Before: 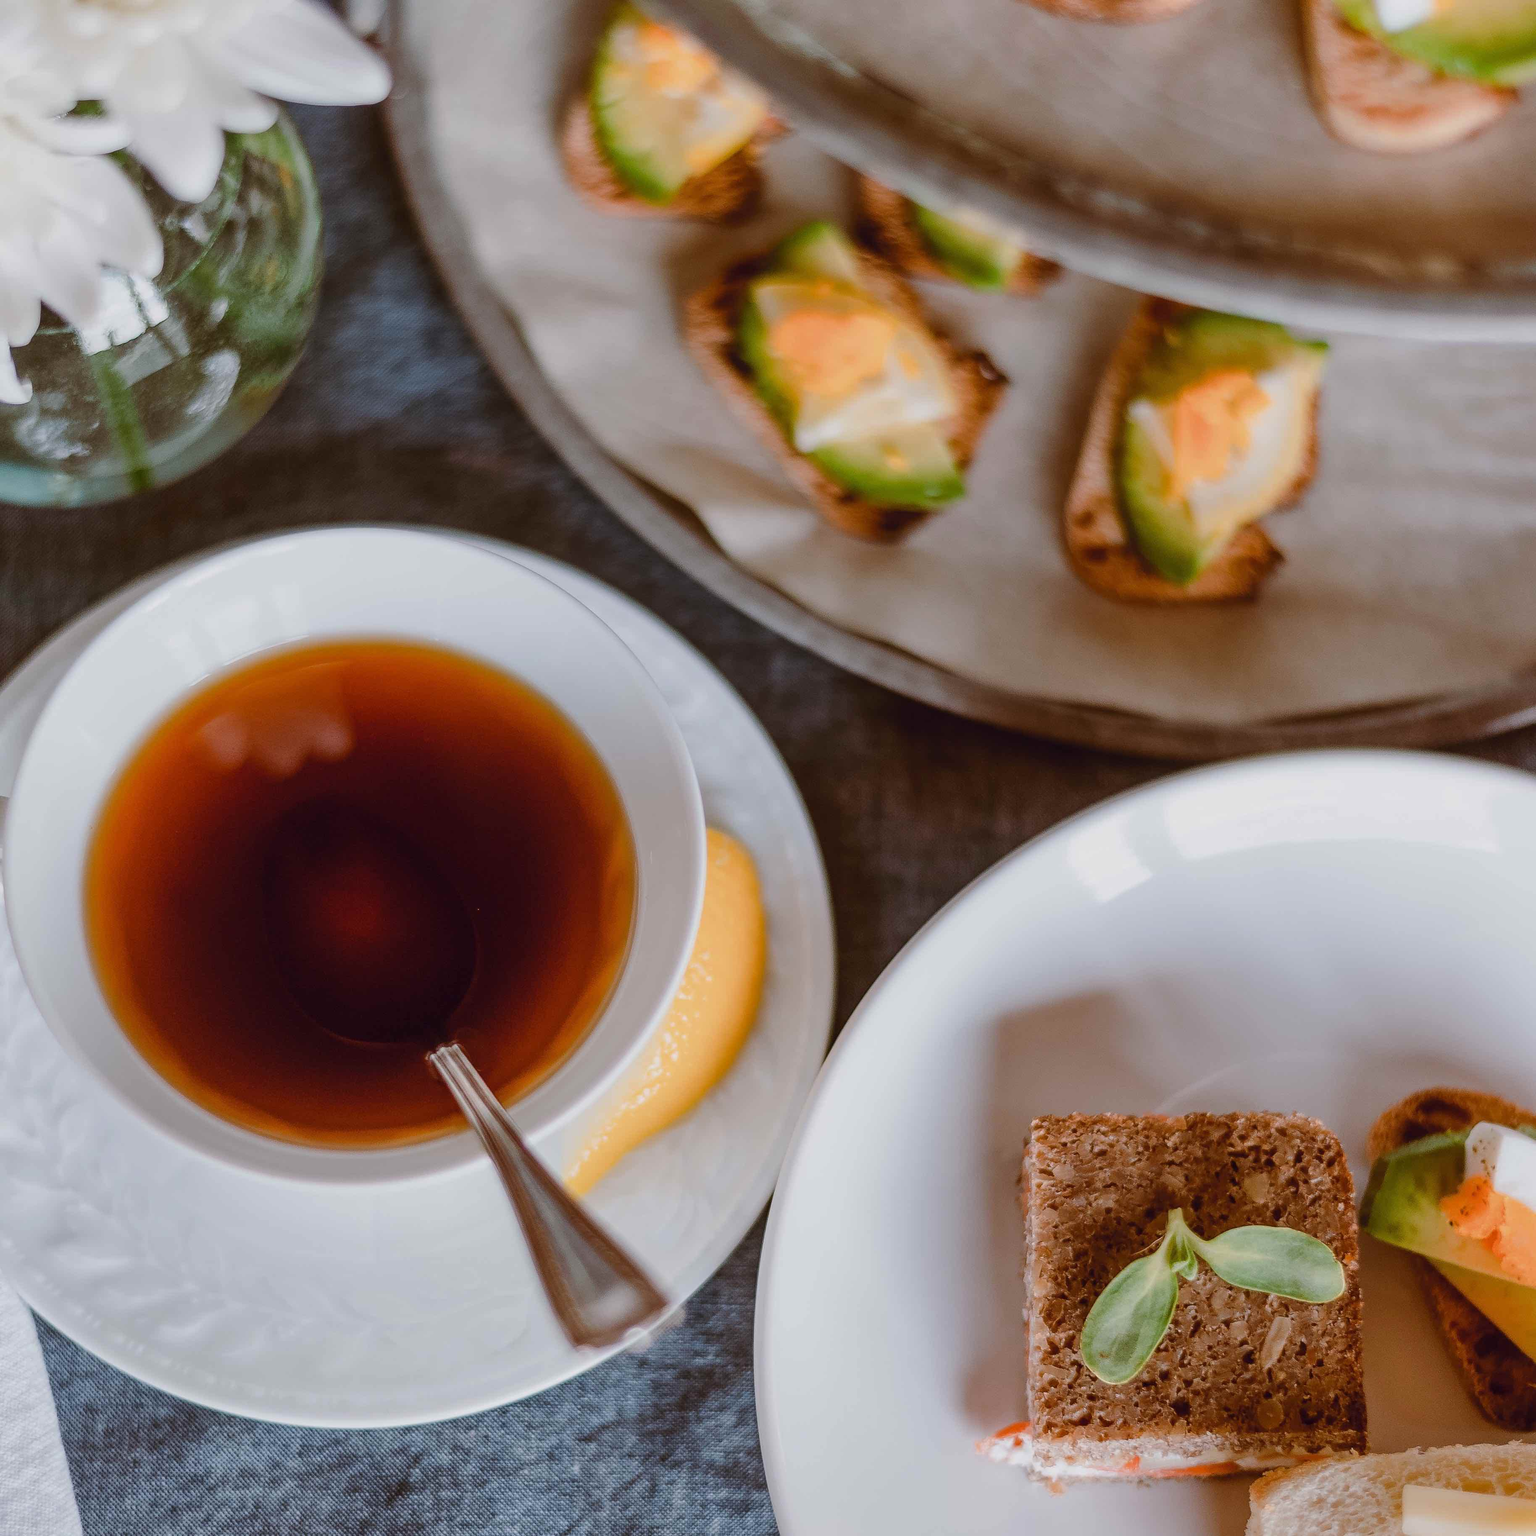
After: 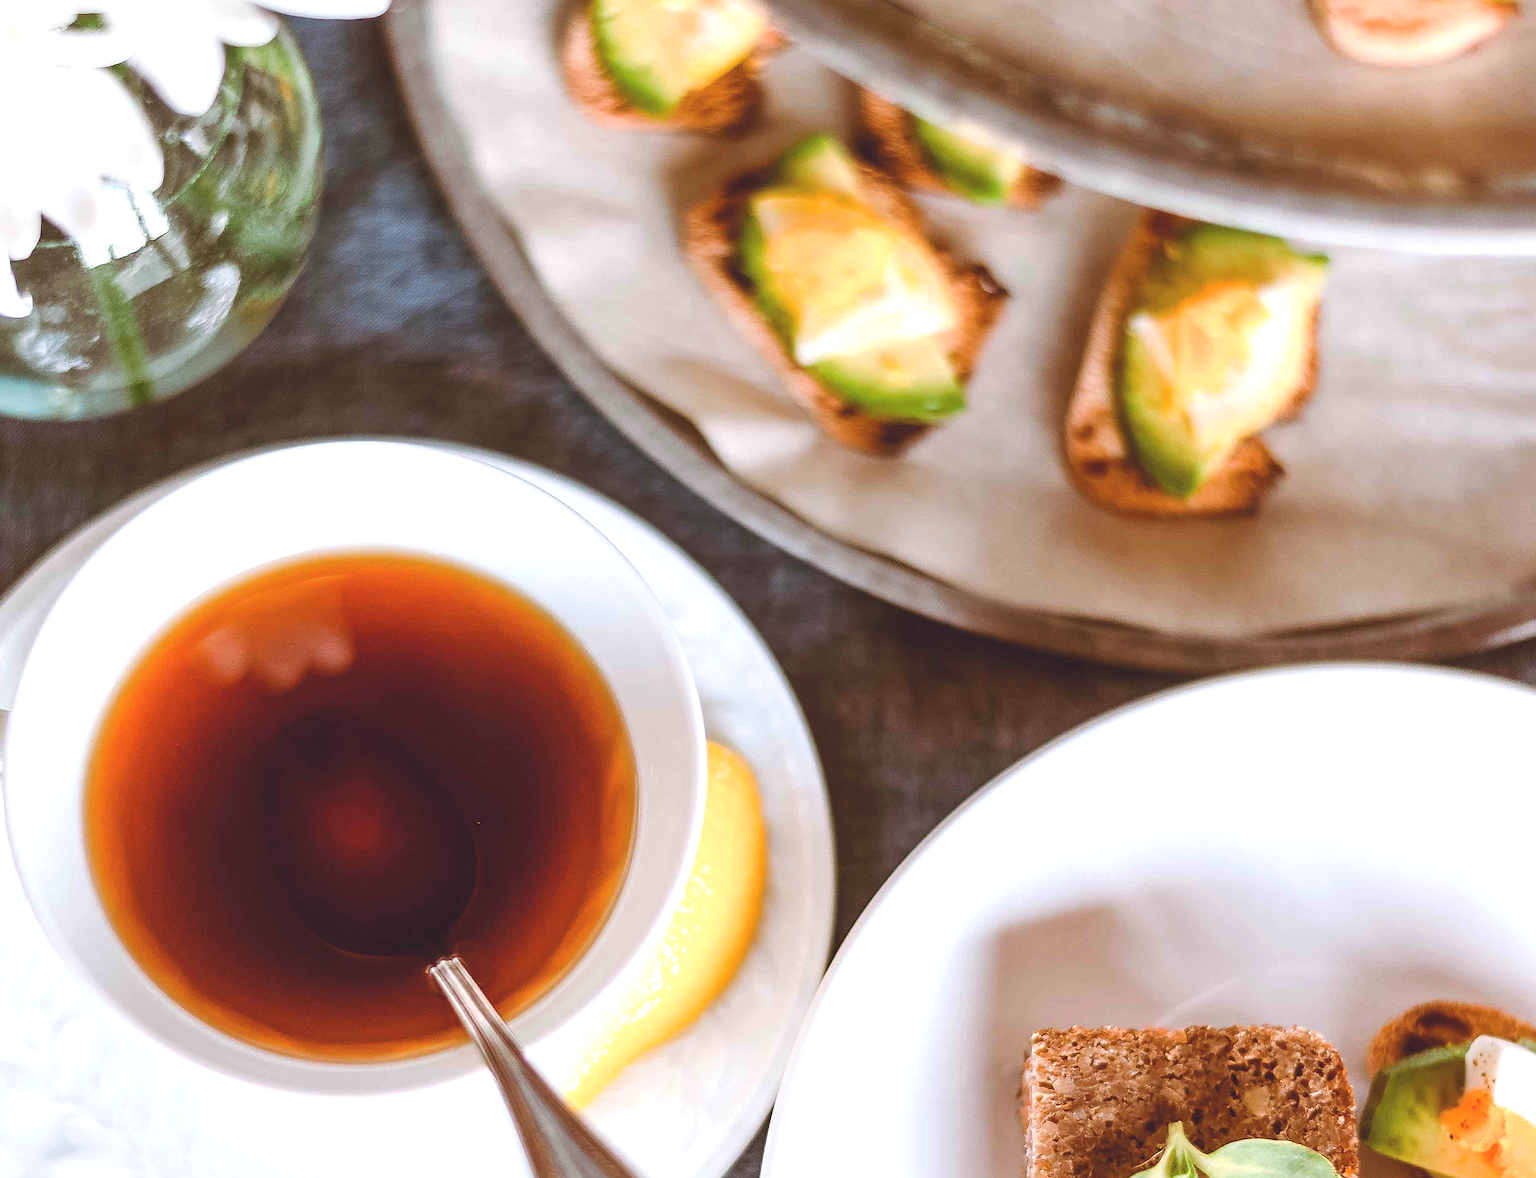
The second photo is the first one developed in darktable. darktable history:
crop: top 5.667%, bottom 17.637%
exposure: black level correction -0.005, exposure 1.002 EV, compensate highlight preservation false
sharpen: radius 1.864, amount 0.398, threshold 1.271
